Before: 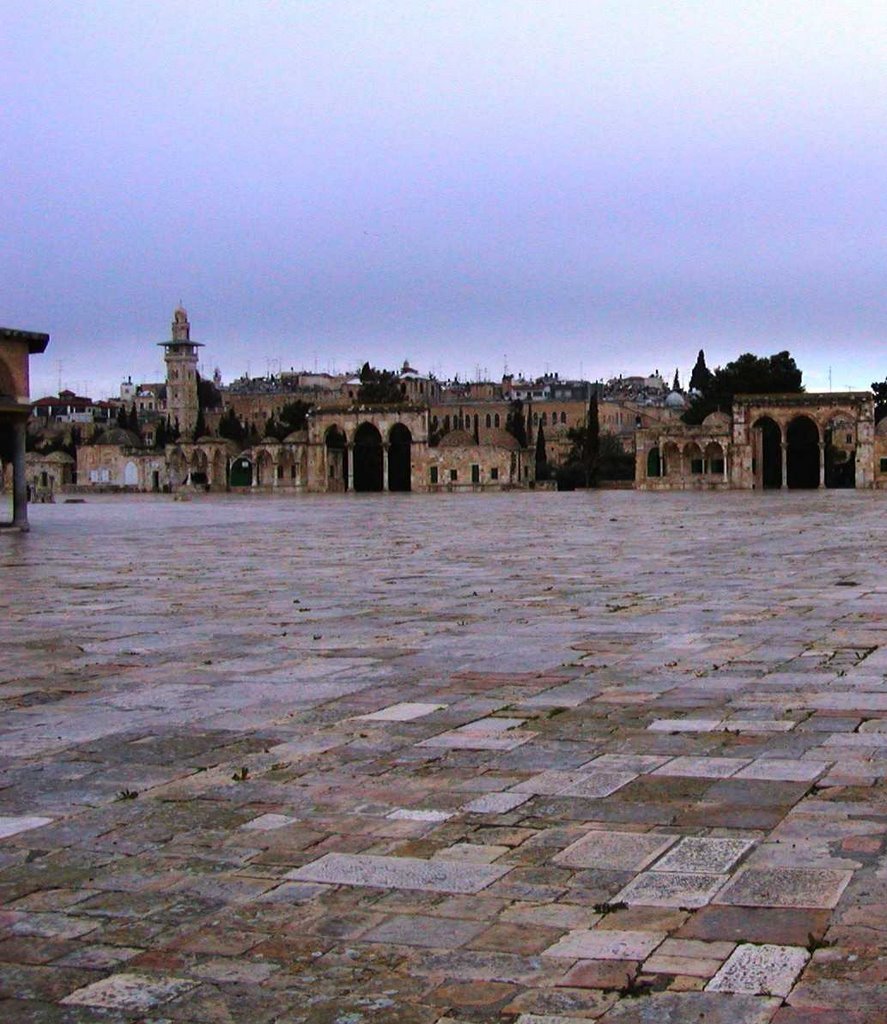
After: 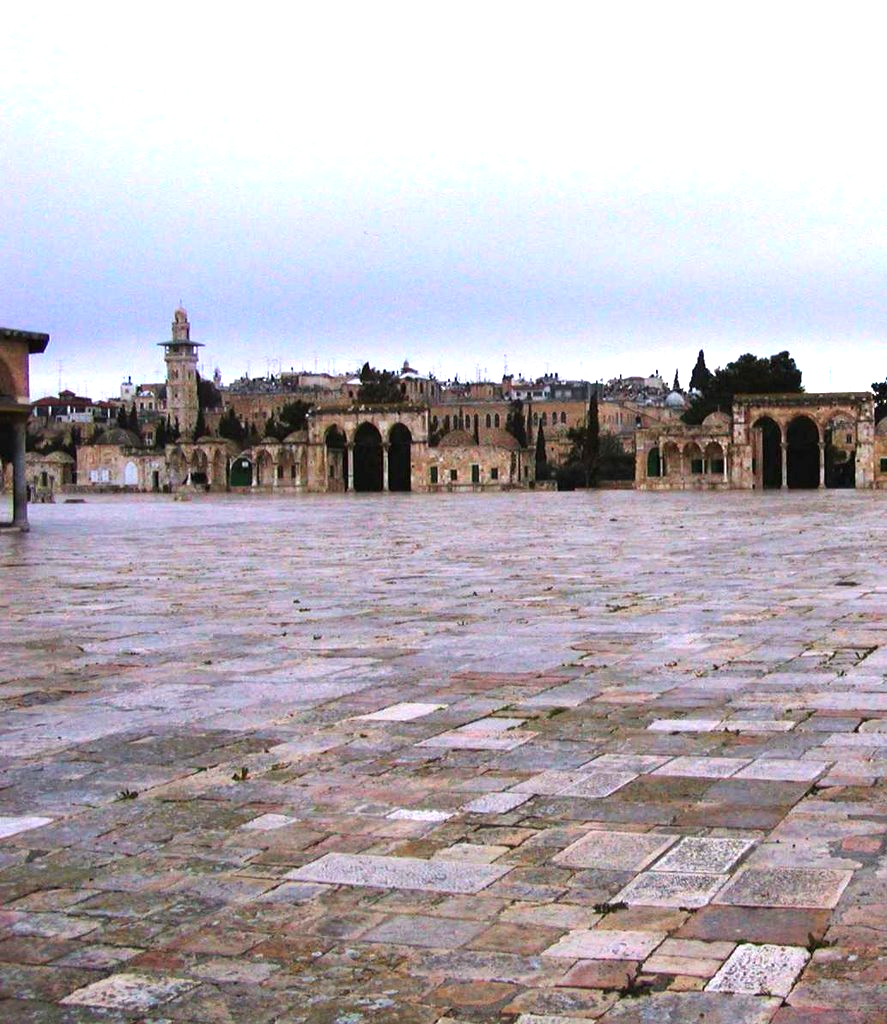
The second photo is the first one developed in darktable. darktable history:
exposure: black level correction 0, exposure 0.947 EV, compensate exposure bias true, compensate highlight preservation false
